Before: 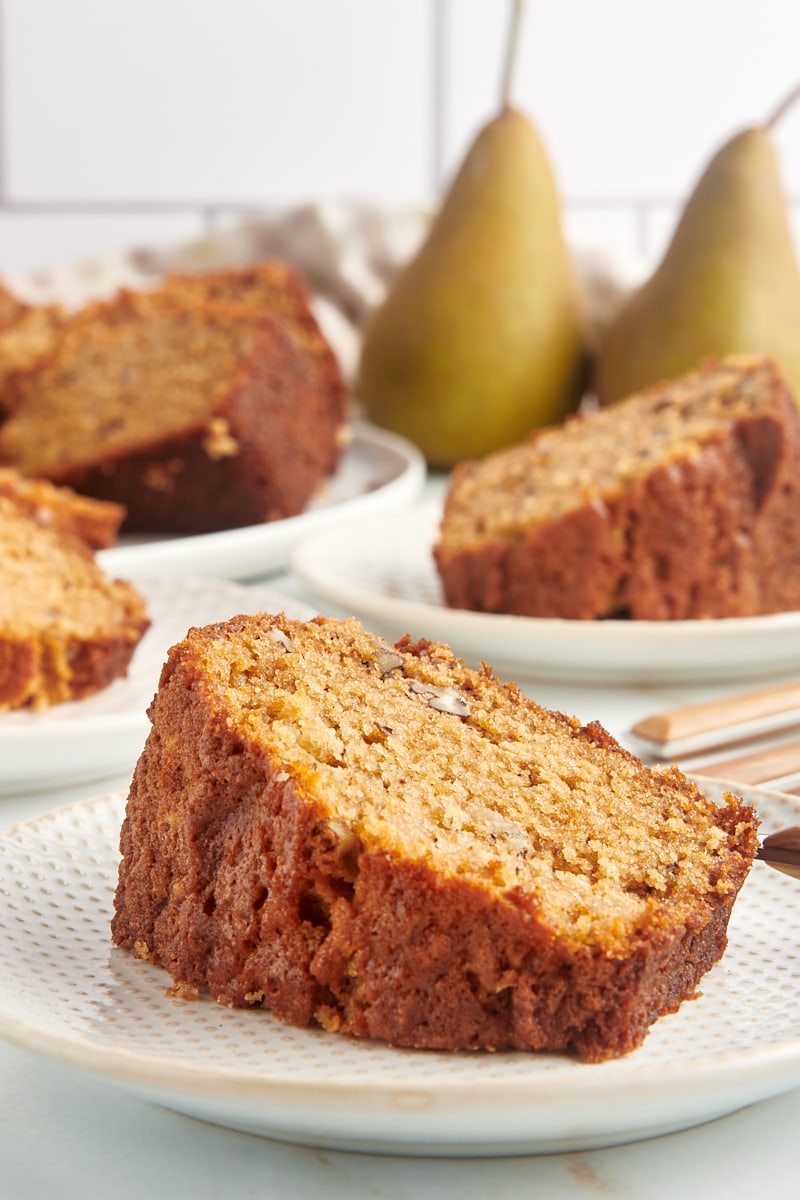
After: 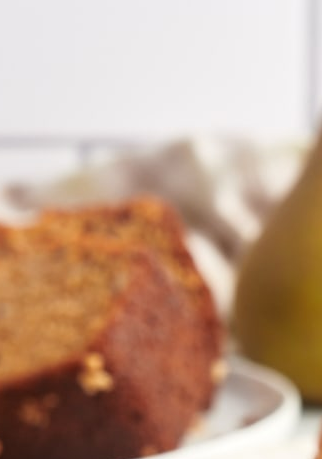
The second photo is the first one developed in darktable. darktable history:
crop: left 15.735%, top 5.436%, right 43.95%, bottom 56.265%
